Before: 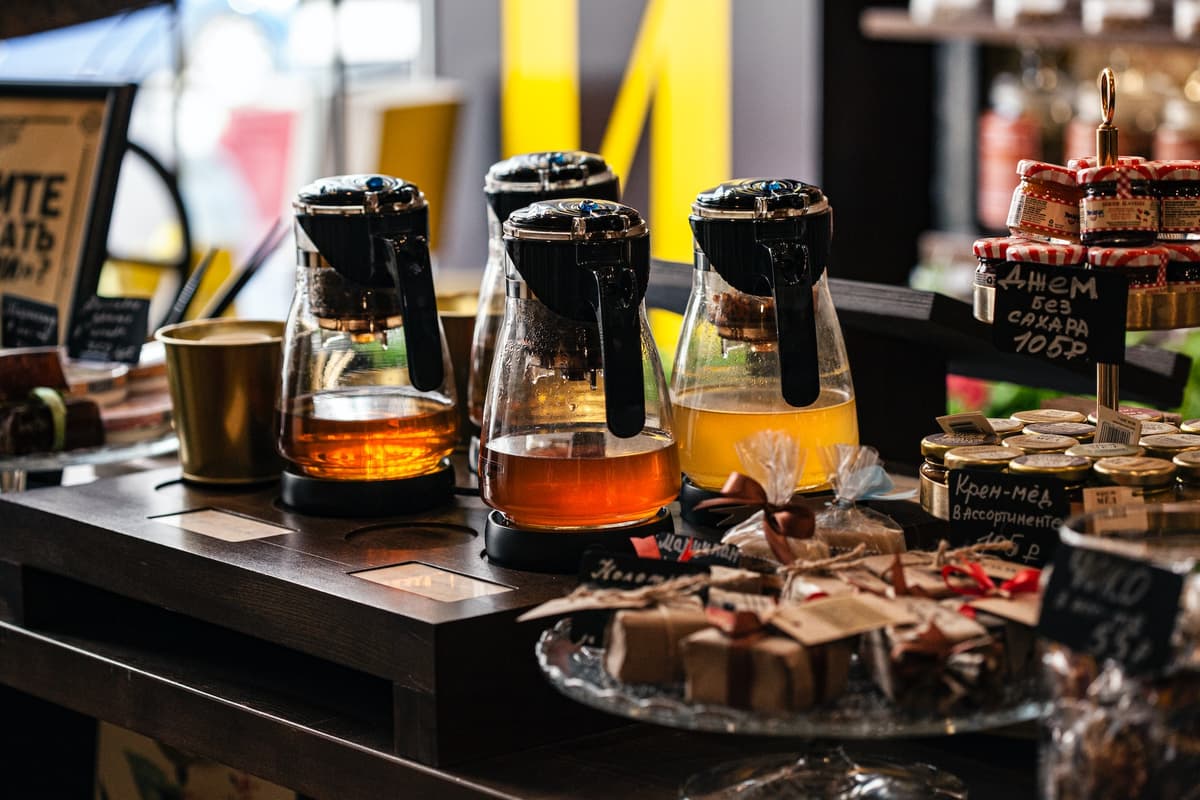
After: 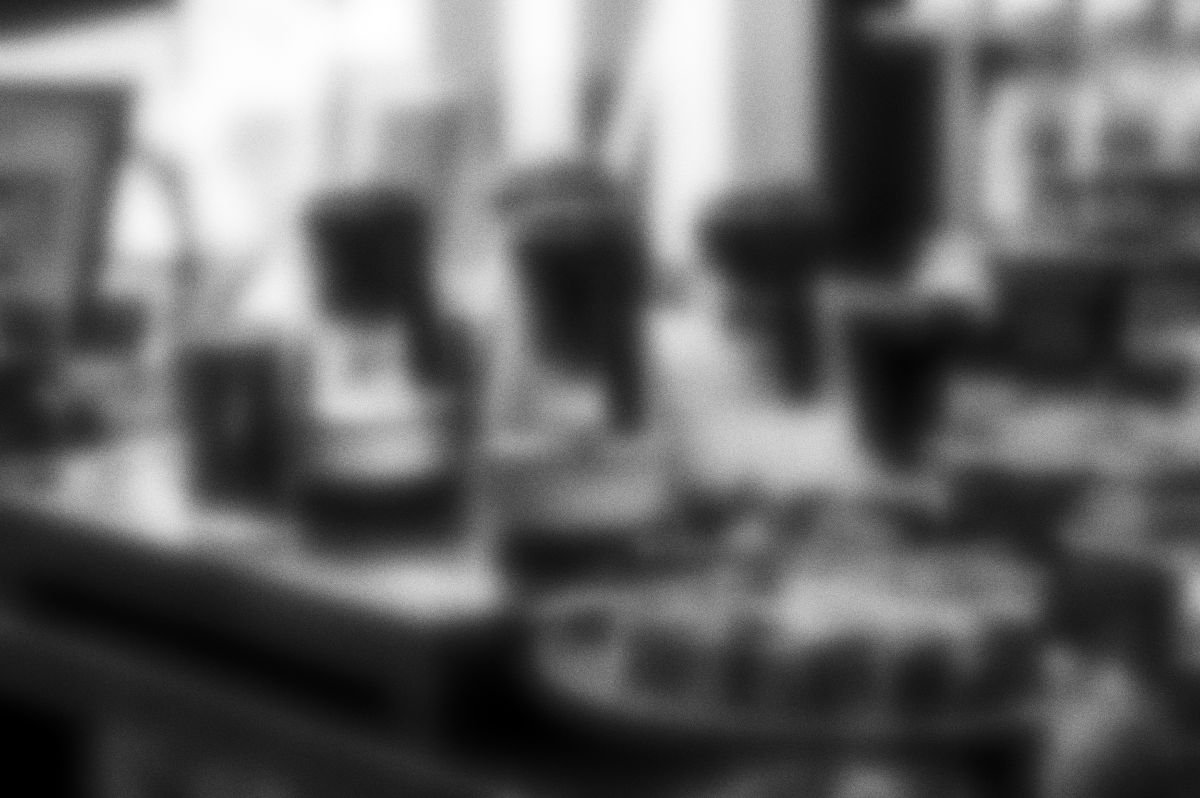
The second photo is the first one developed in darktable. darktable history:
monochrome: size 3.1
grain: on, module defaults
crop: top 0.05%, bottom 0.098%
contrast brightness saturation: contrast 0.2, brightness 0.15, saturation 0.14
lowpass: radius 16, unbound 0
local contrast: on, module defaults
exposure: black level correction 0.001, exposure 0.191 EV, compensate highlight preservation false
